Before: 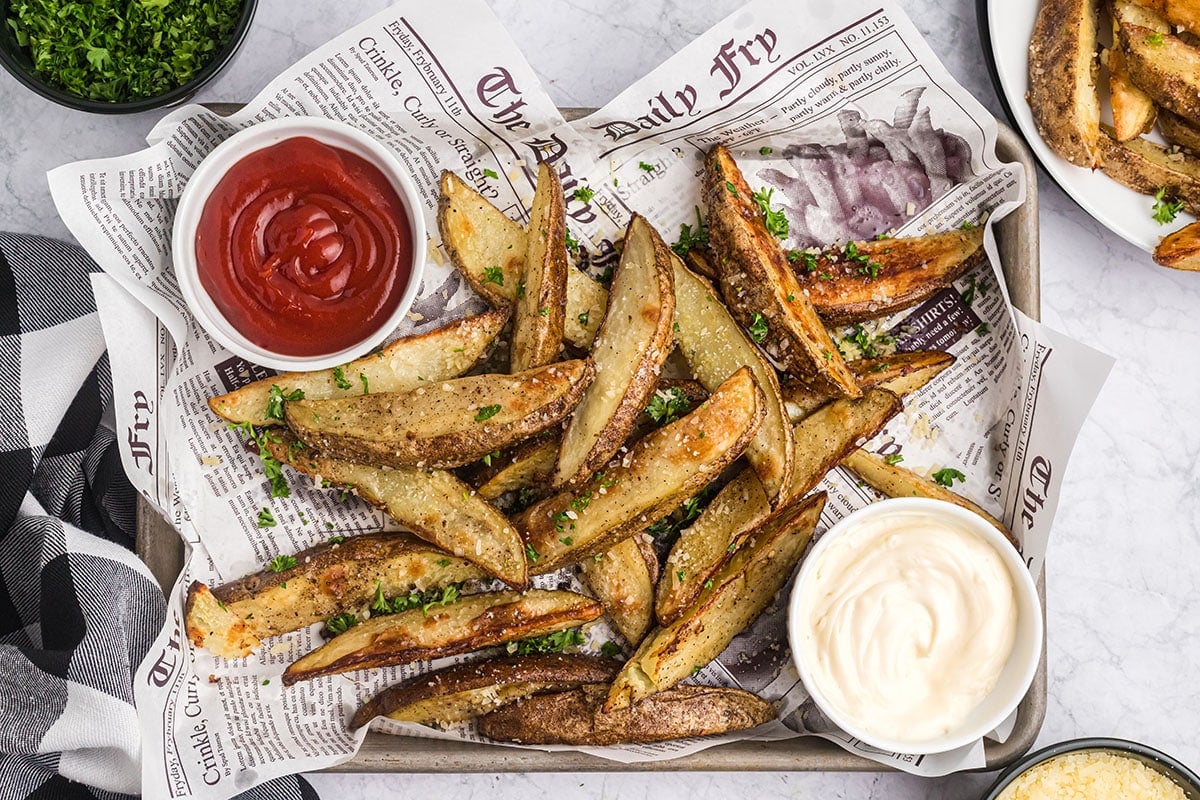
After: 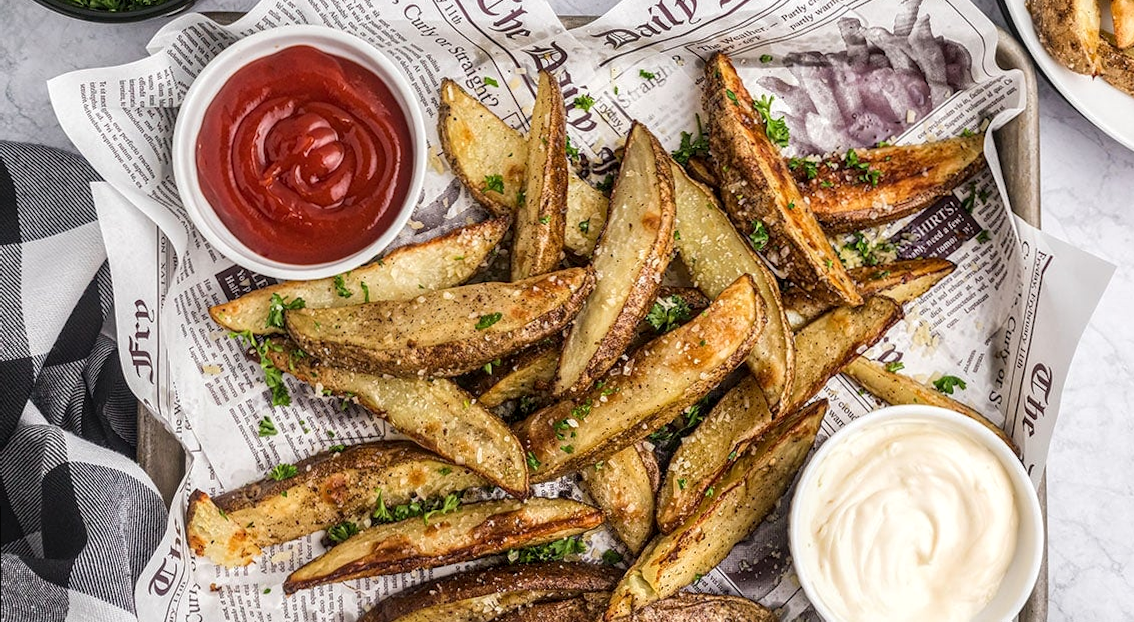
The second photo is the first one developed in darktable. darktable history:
local contrast: on, module defaults
crop and rotate: angle 0.096°, top 11.638%, right 5.546%, bottom 10.759%
